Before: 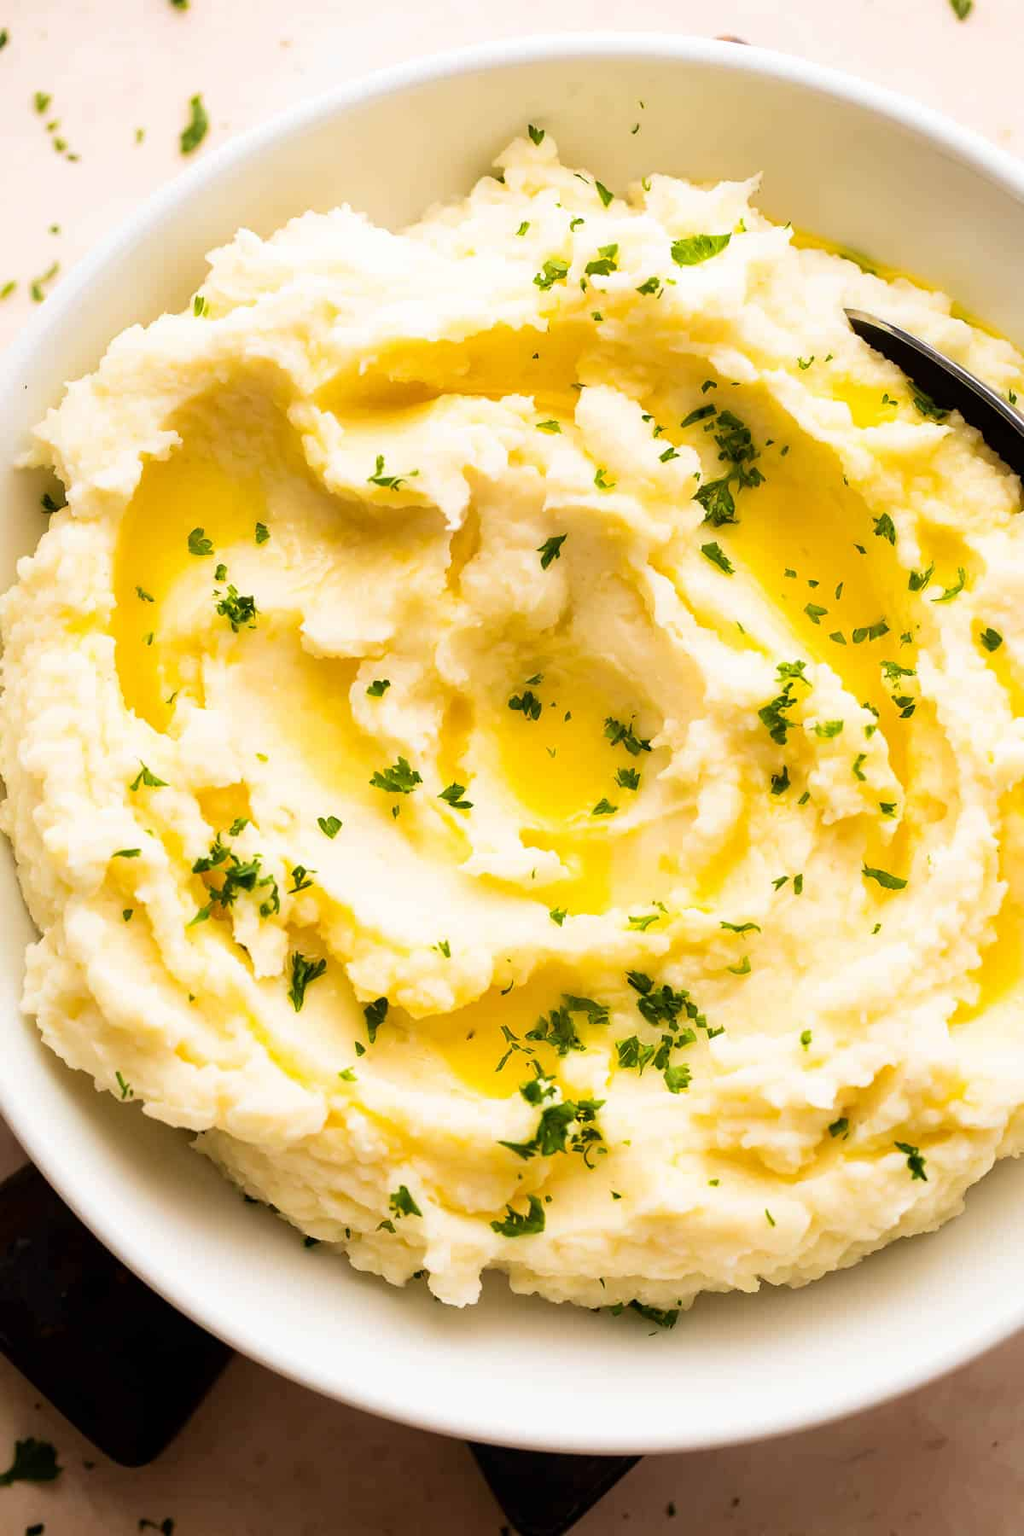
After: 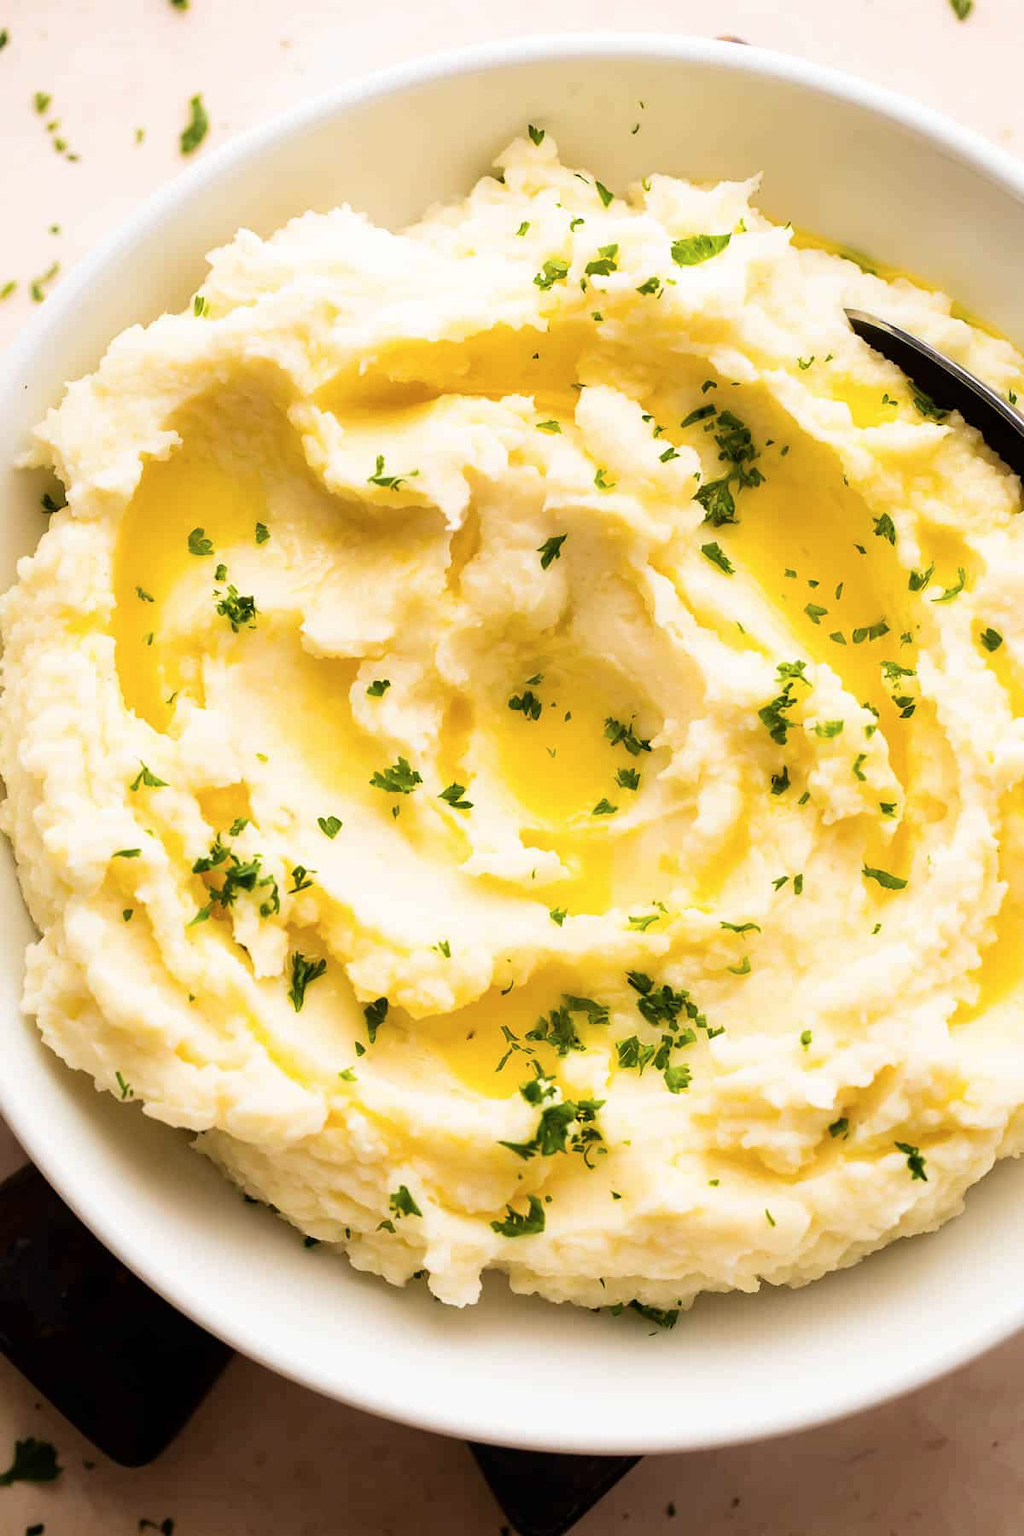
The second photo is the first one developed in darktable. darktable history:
contrast brightness saturation: saturation -0.06
